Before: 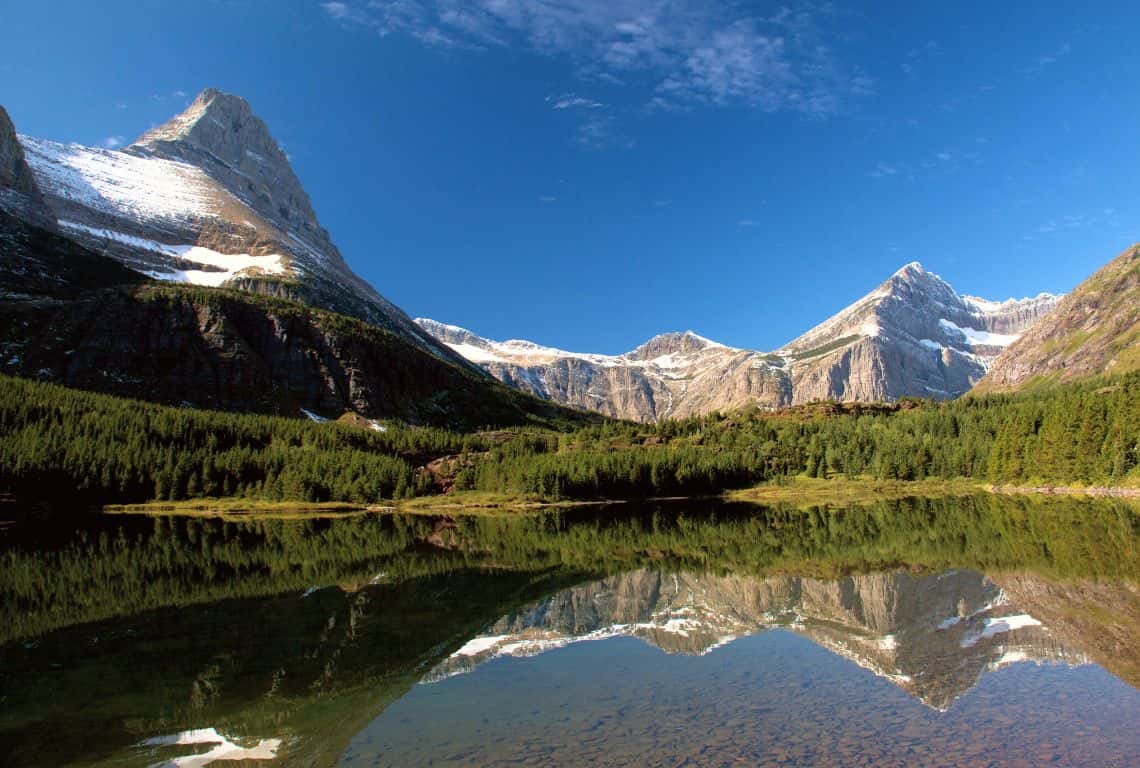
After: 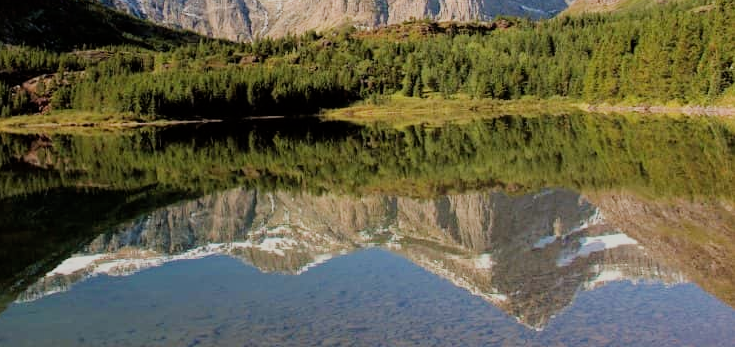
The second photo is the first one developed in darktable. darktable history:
filmic rgb: black relative exposure -16 EV, white relative exposure 6.87 EV, hardness 4.68
crop and rotate: left 35.485%, top 49.704%, bottom 4.993%
